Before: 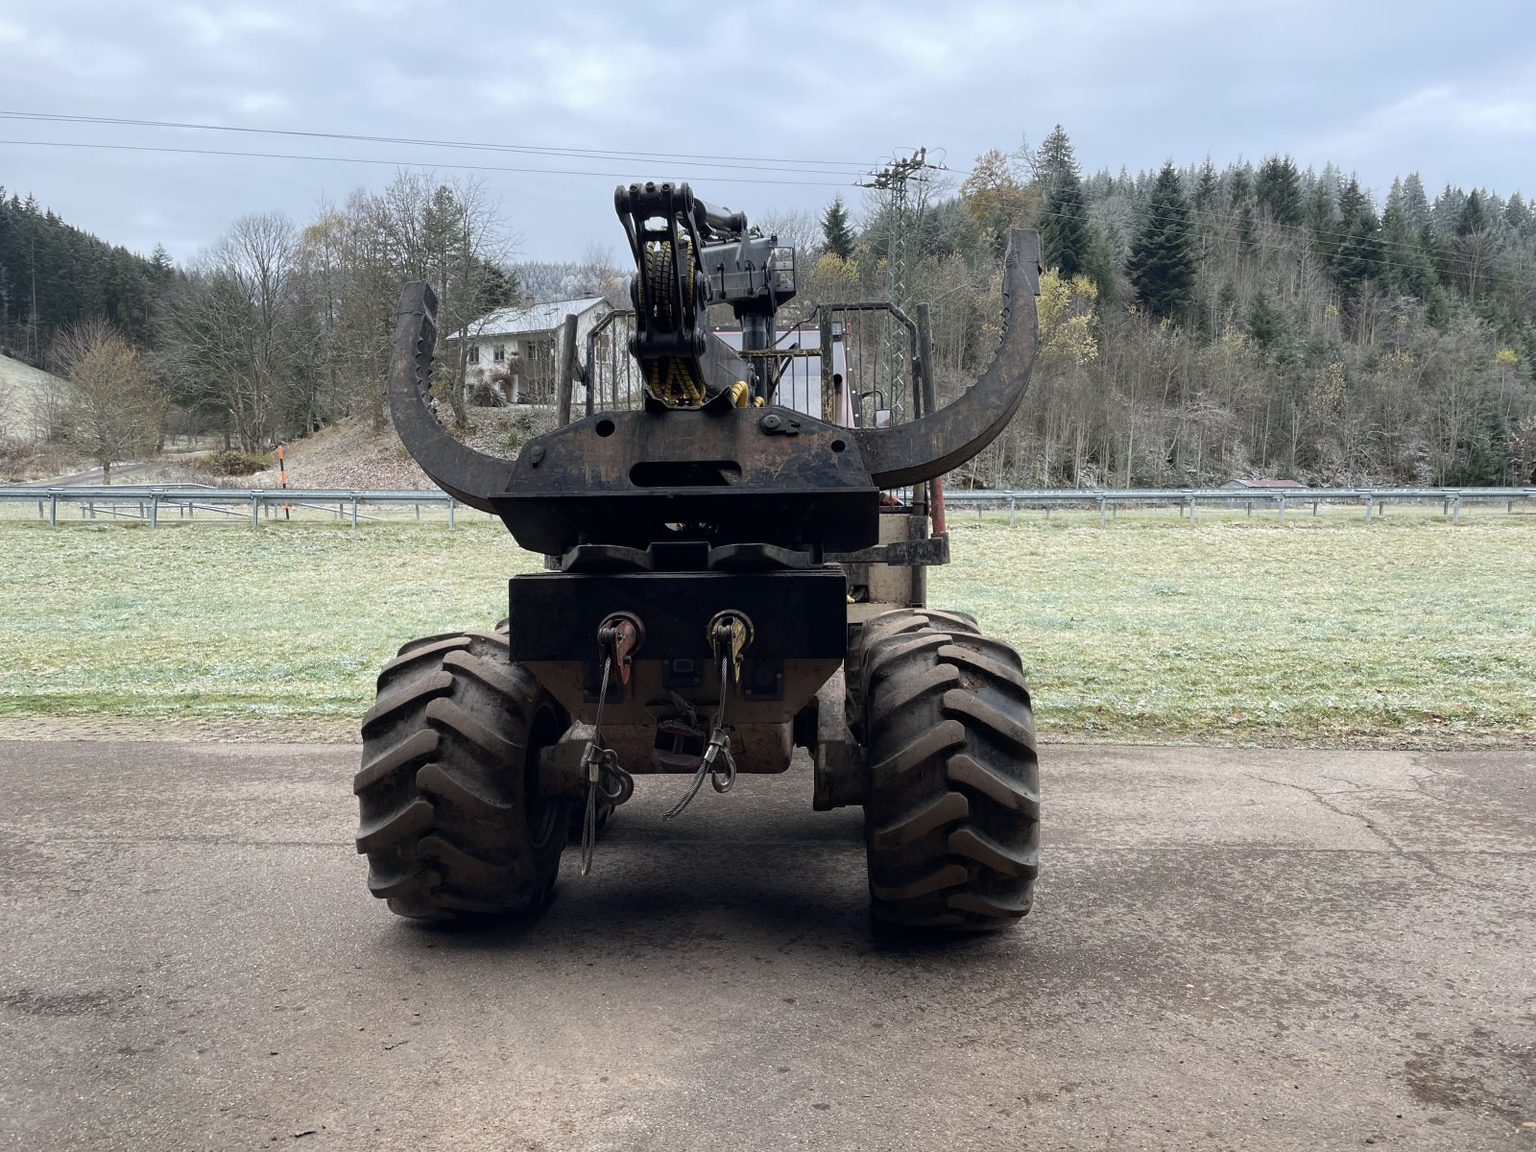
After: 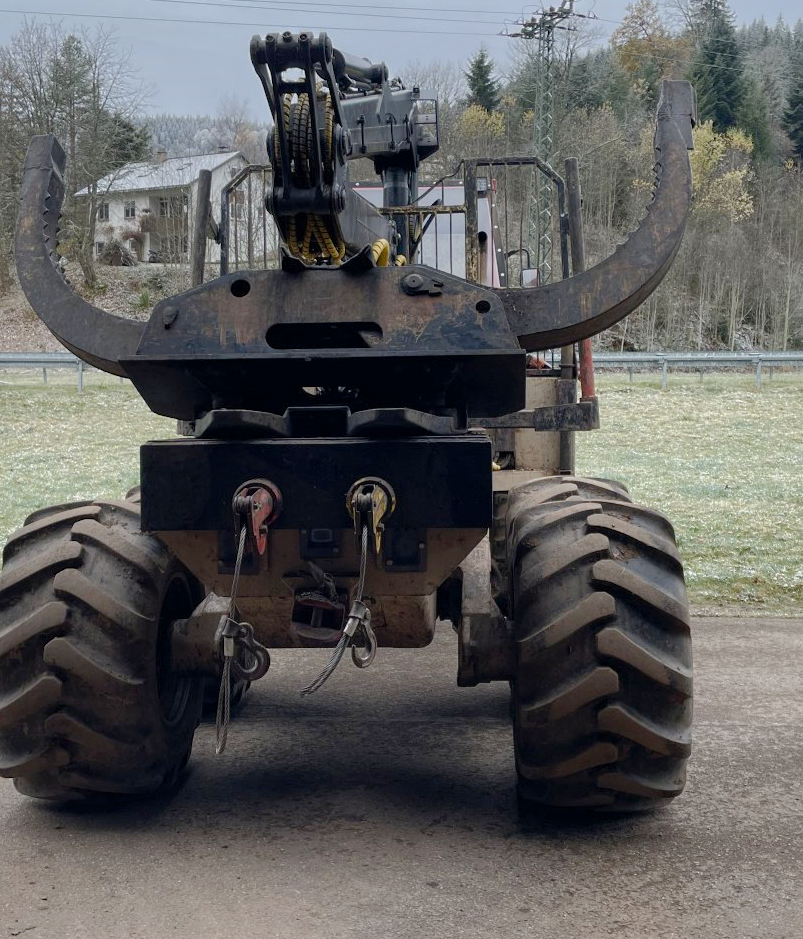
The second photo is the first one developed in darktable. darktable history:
crop and rotate: angle 0.025°, left 24.411%, top 13.21%, right 25.361%, bottom 8.476%
color balance rgb: perceptual saturation grading › global saturation 20%, perceptual saturation grading › highlights -49.421%, perceptual saturation grading › shadows 24.846%, perceptual brilliance grading › global brilliance 2.503%, perceptual brilliance grading › highlights -2.827%, perceptual brilliance grading › shadows 2.805%
shadows and highlights: shadows 39.52, highlights -59.7
